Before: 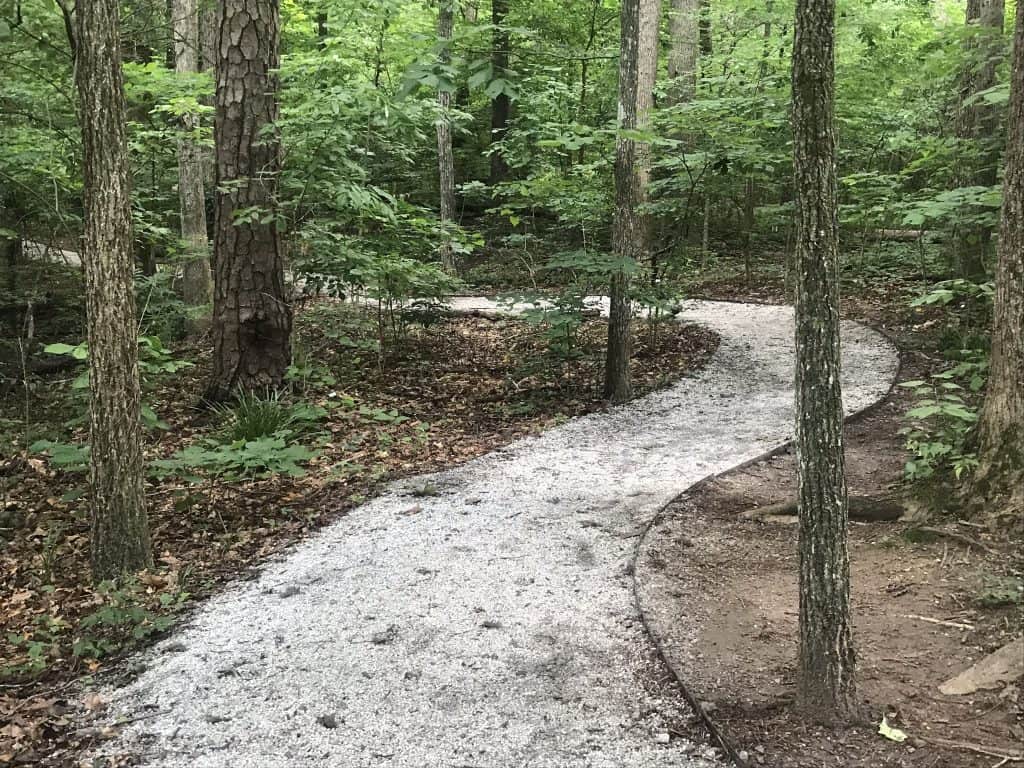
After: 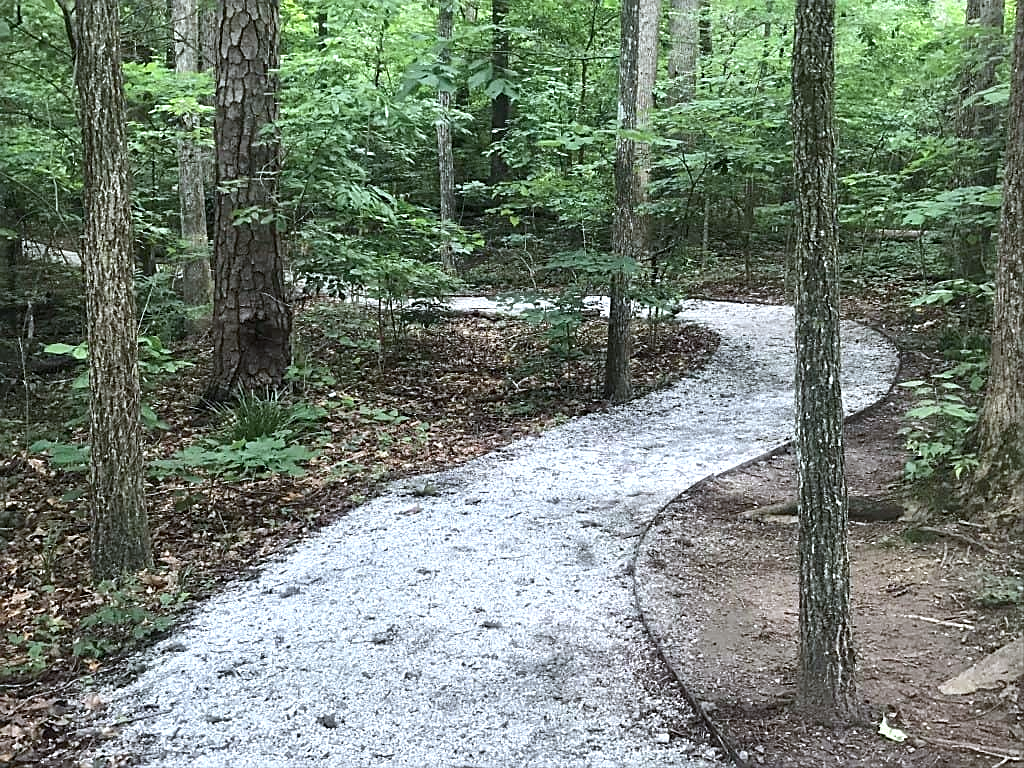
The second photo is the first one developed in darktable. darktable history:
exposure: exposure 0.217 EV, compensate highlight preservation false
color calibration: x 0.37, y 0.382, temperature 4313.32 K
sharpen: on, module defaults
